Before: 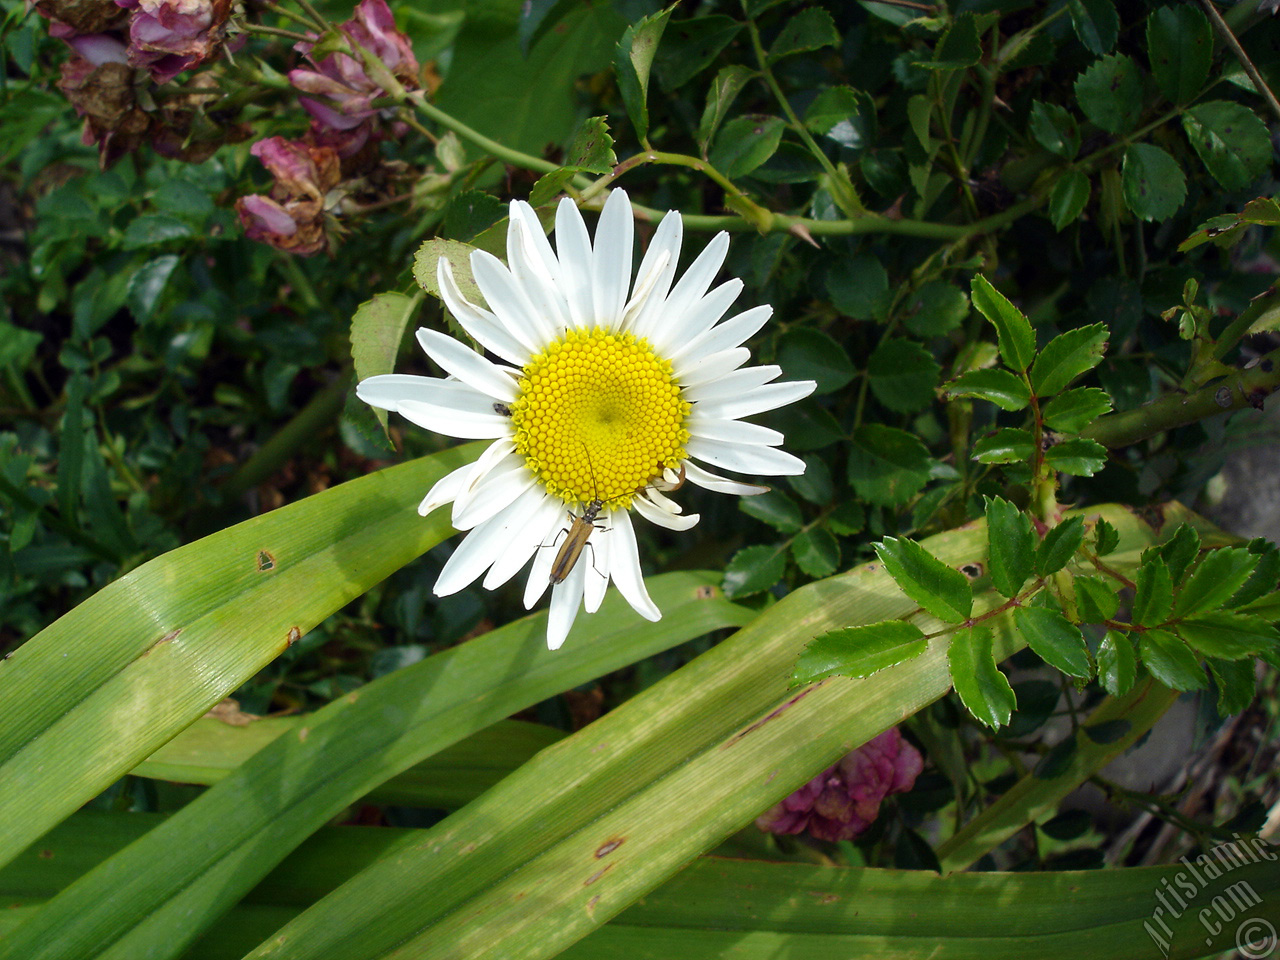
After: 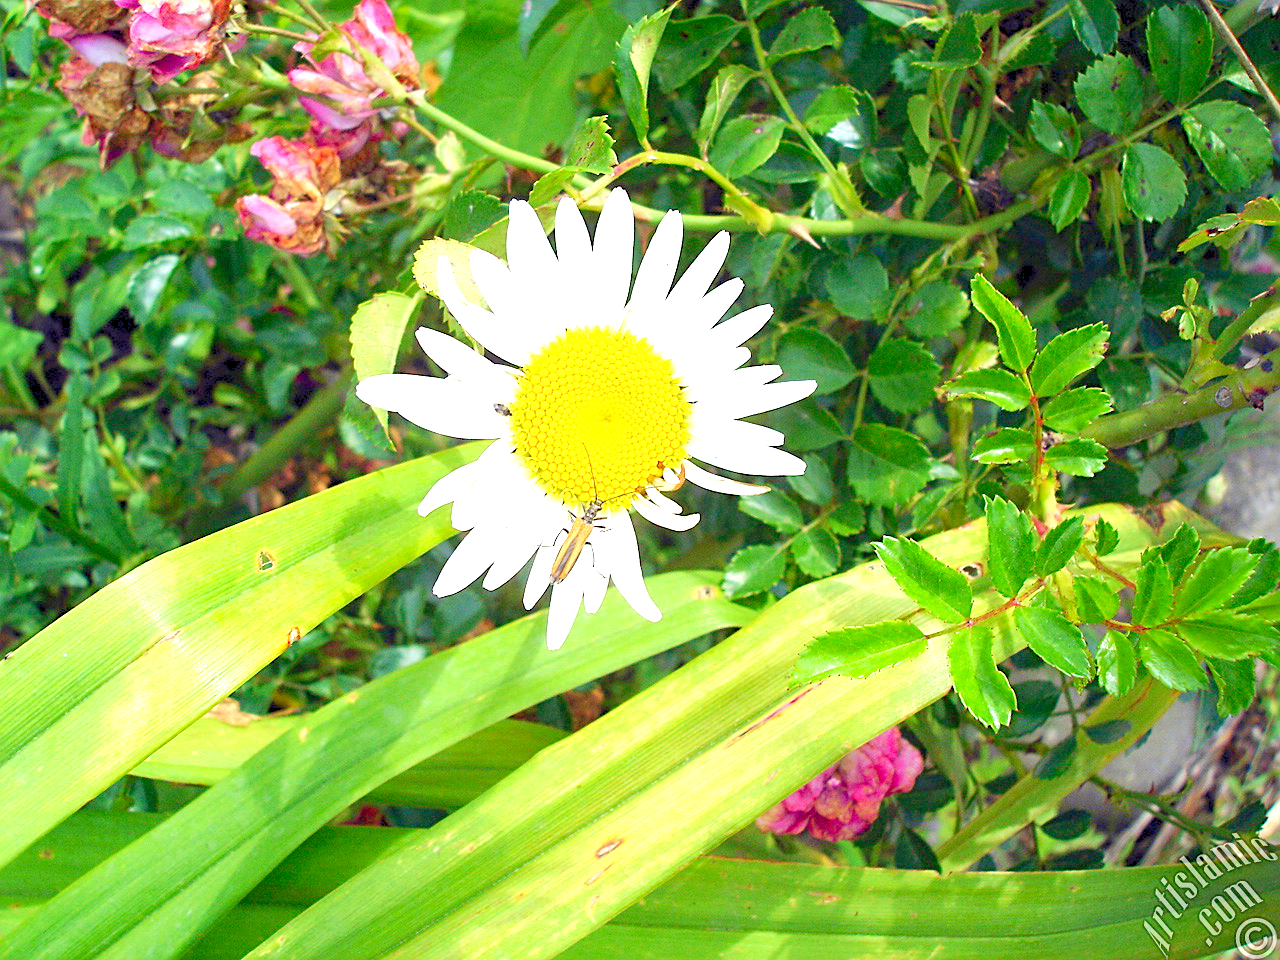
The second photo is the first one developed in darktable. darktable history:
levels: levels [0.008, 0.318, 0.836]
sharpen: on, module defaults
exposure: black level correction 0, exposure 1.015 EV, compensate exposure bias true, compensate highlight preservation false
